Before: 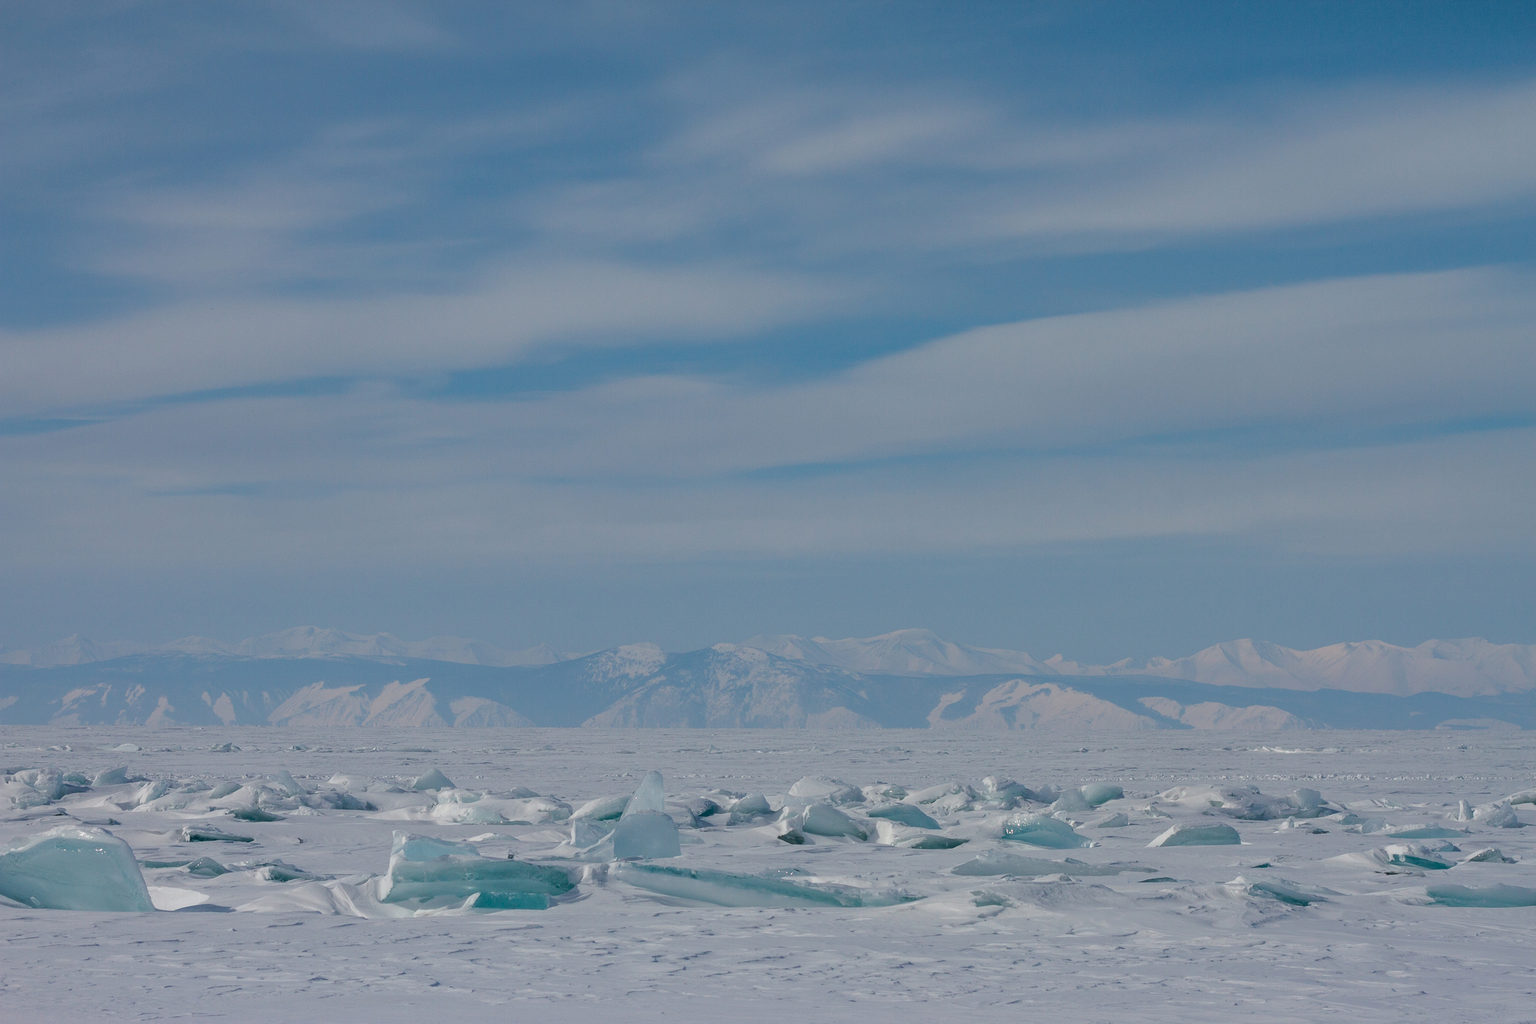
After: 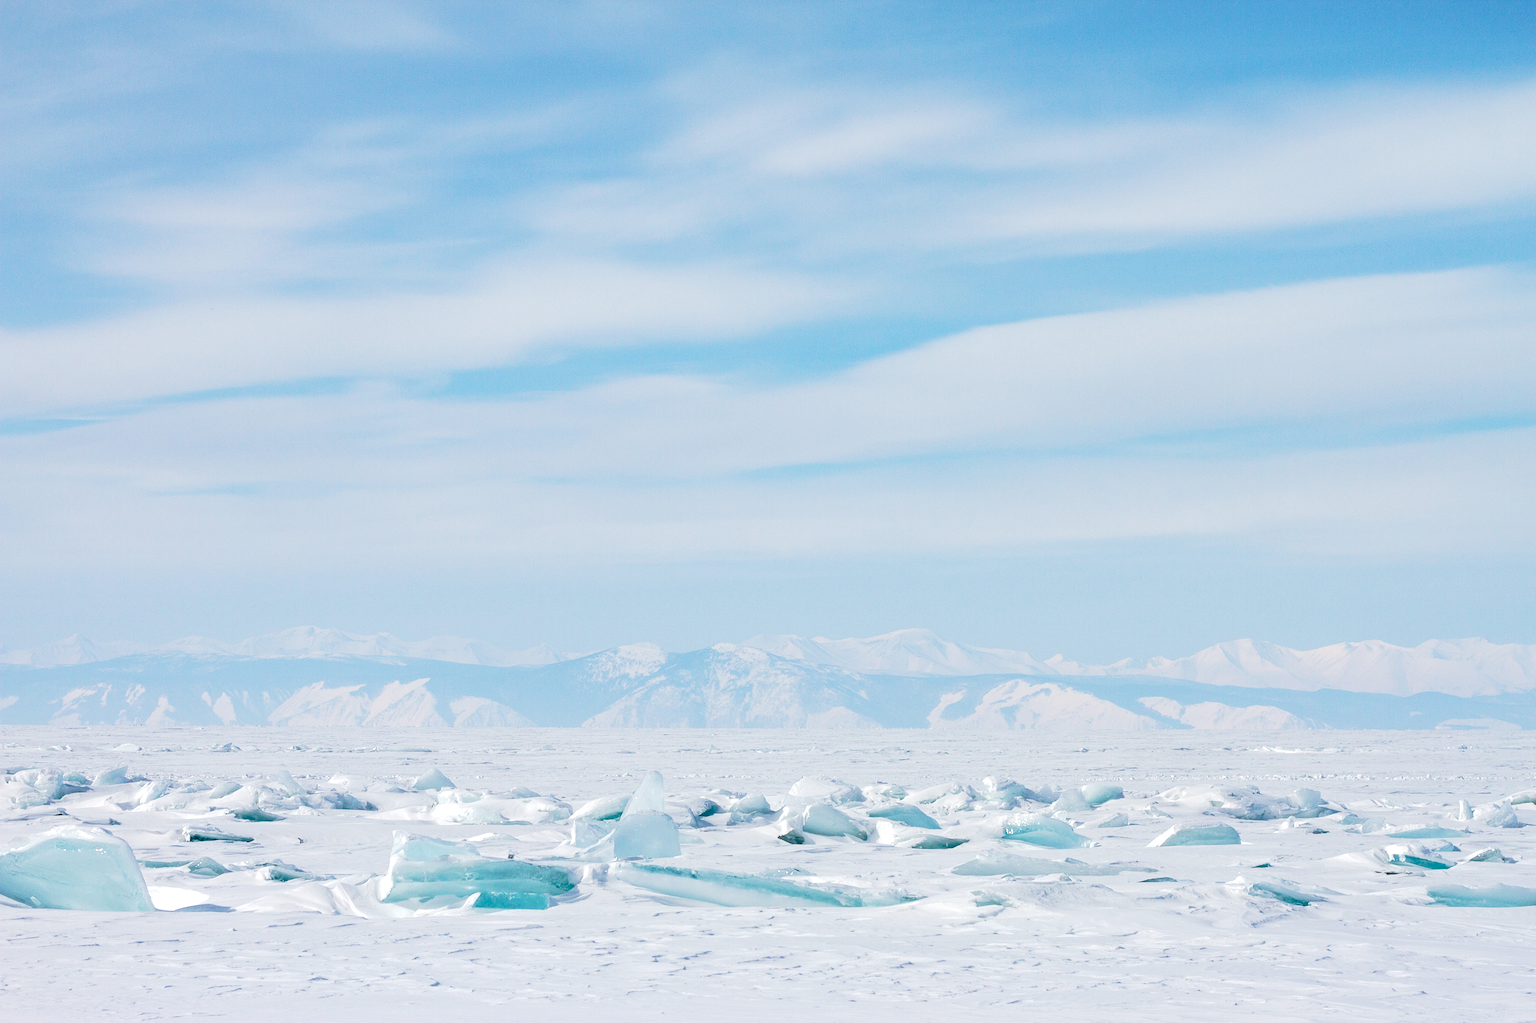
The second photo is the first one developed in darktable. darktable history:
exposure: black level correction 0, exposure 1 EV, compensate highlight preservation false
tone curve: curves: ch0 [(0, 0) (0.003, 0.024) (0.011, 0.032) (0.025, 0.041) (0.044, 0.054) (0.069, 0.069) (0.1, 0.09) (0.136, 0.116) (0.177, 0.162) (0.224, 0.213) (0.277, 0.278) (0.335, 0.359) (0.399, 0.447) (0.468, 0.543) (0.543, 0.621) (0.623, 0.717) (0.709, 0.807) (0.801, 0.876) (0.898, 0.934) (1, 1)], preserve colors none
